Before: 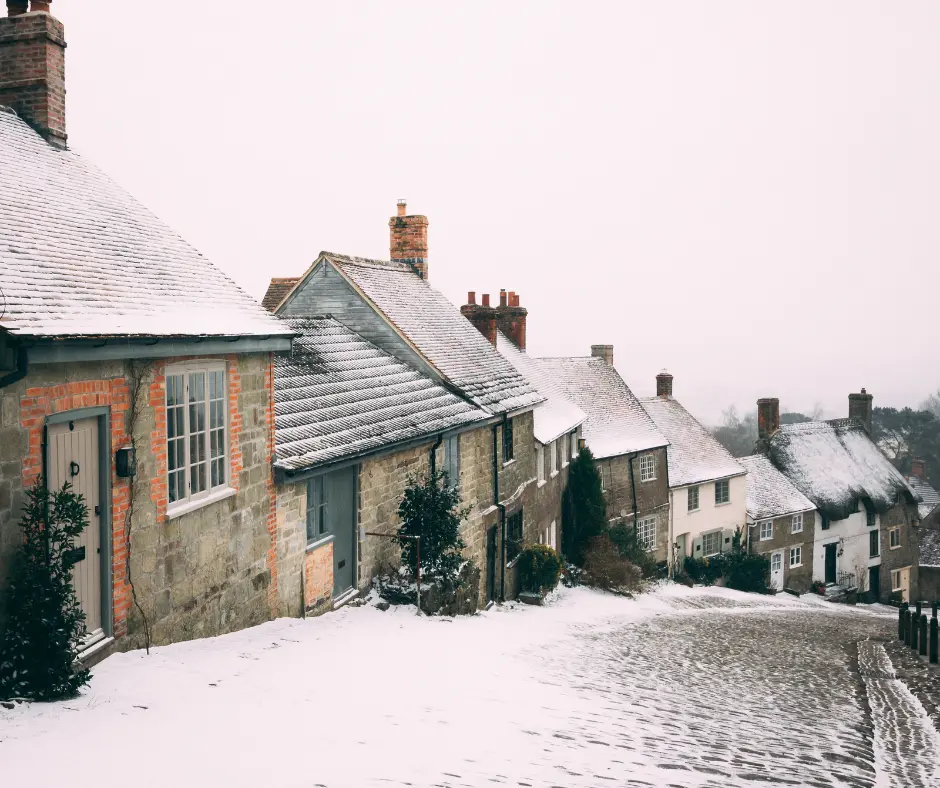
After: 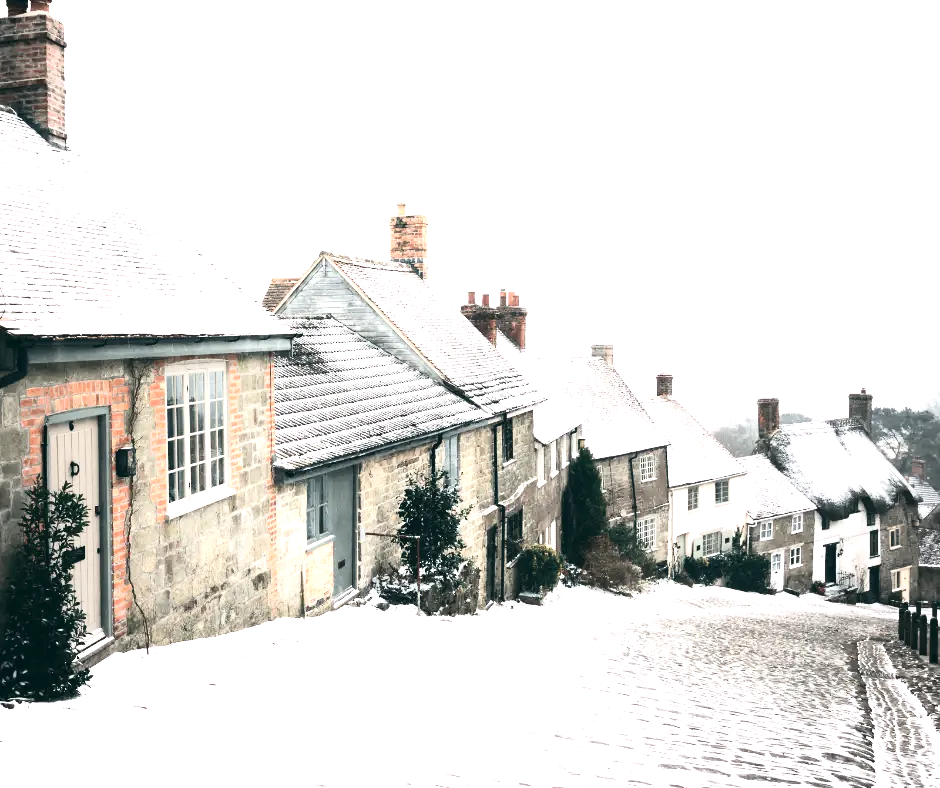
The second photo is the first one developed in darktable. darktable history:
exposure: exposure 1.233 EV, compensate exposure bias true, compensate highlight preservation false
contrast brightness saturation: contrast 0.251, saturation -0.306
